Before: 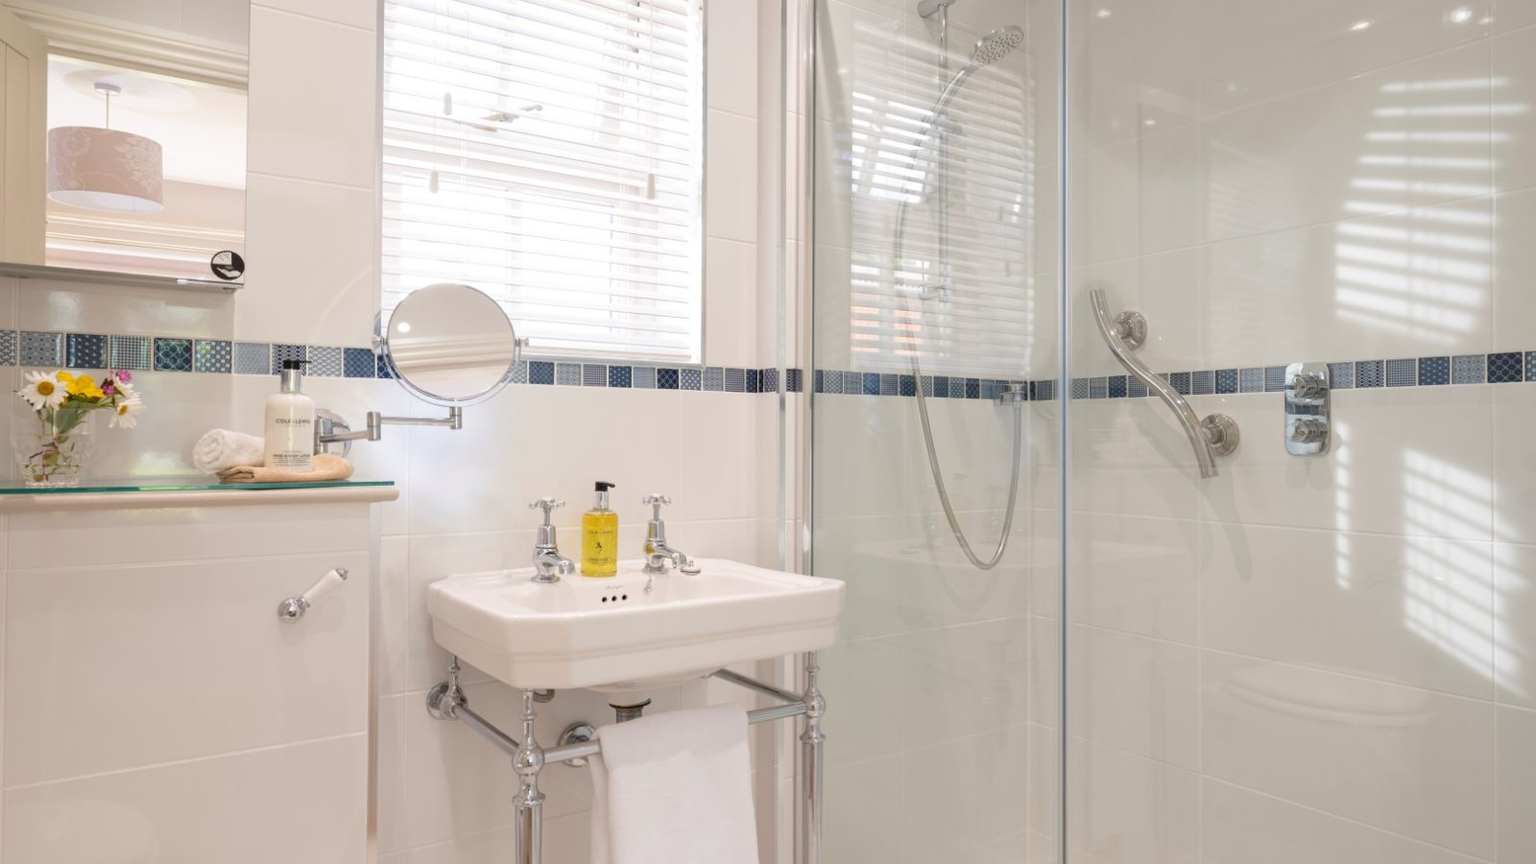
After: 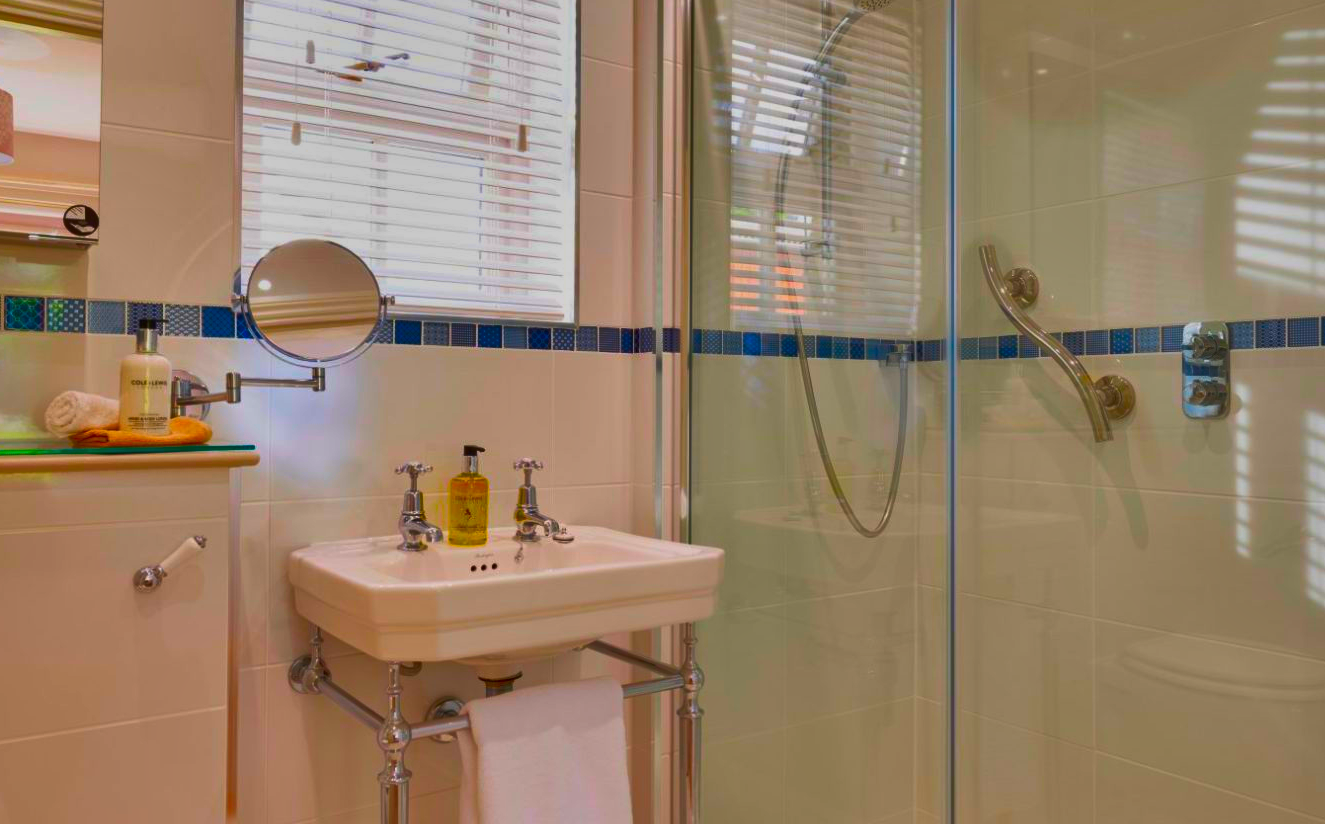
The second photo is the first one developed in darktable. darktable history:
crop: left 9.807%, top 6.259%, right 7.334%, bottom 2.177%
shadows and highlights: shadows 80.73, white point adjustment -9.07, highlights -61.46, soften with gaussian
color correction: saturation 3
levels: levels [0.018, 0.493, 1]
